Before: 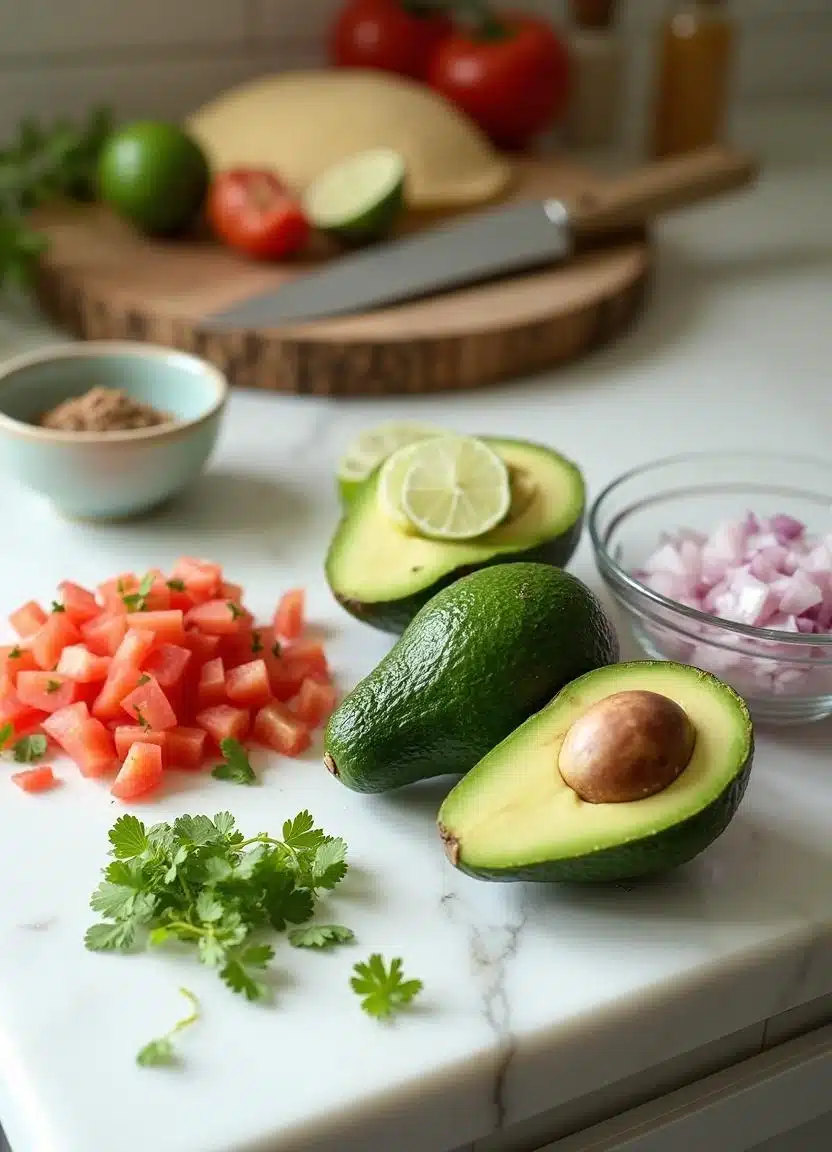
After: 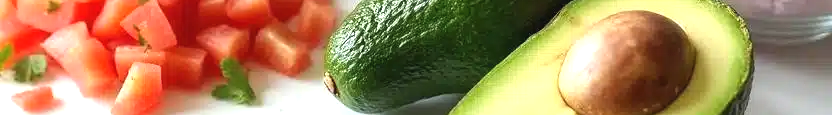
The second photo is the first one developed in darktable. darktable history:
crop and rotate: top 59.084%, bottom 30.916%
exposure: black level correction -0.002, exposure 0.54 EV, compensate highlight preservation false
